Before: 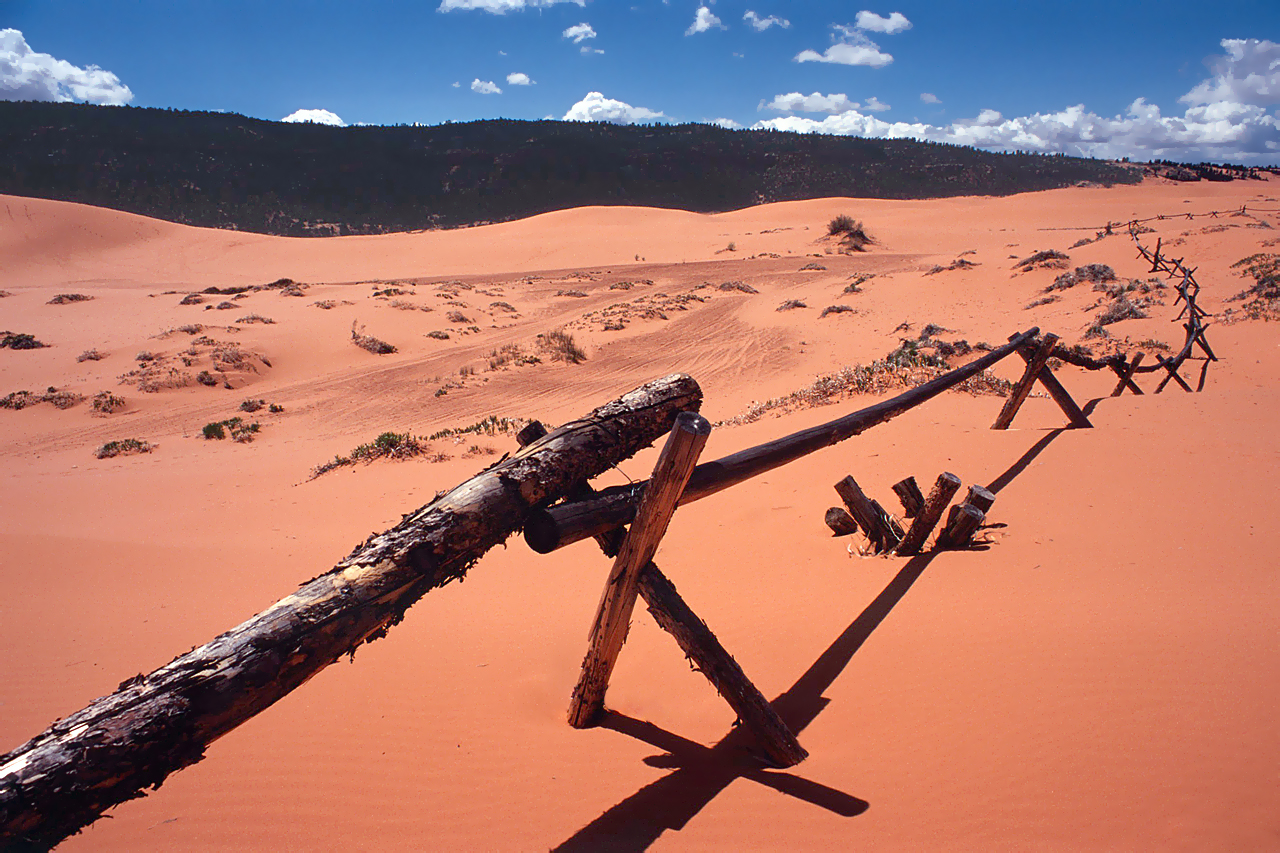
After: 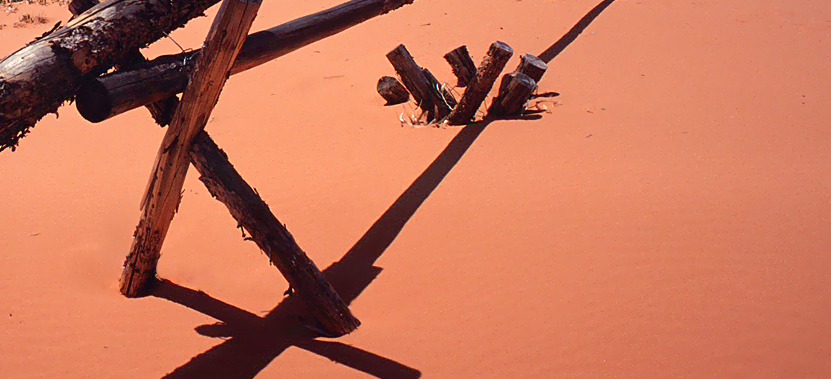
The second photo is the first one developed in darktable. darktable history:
crop and rotate: left 35.063%, top 50.657%, bottom 4.796%
